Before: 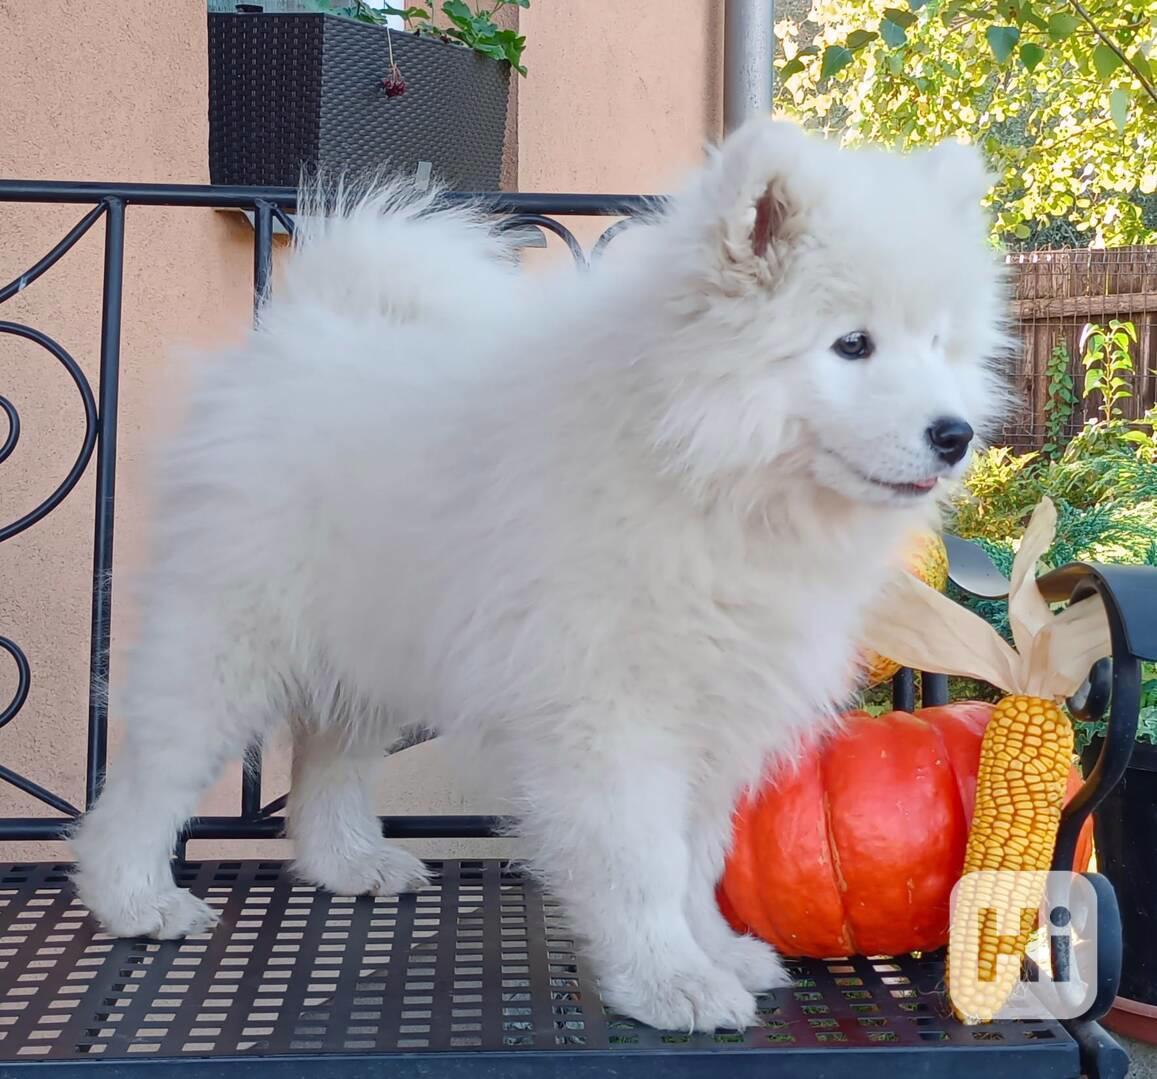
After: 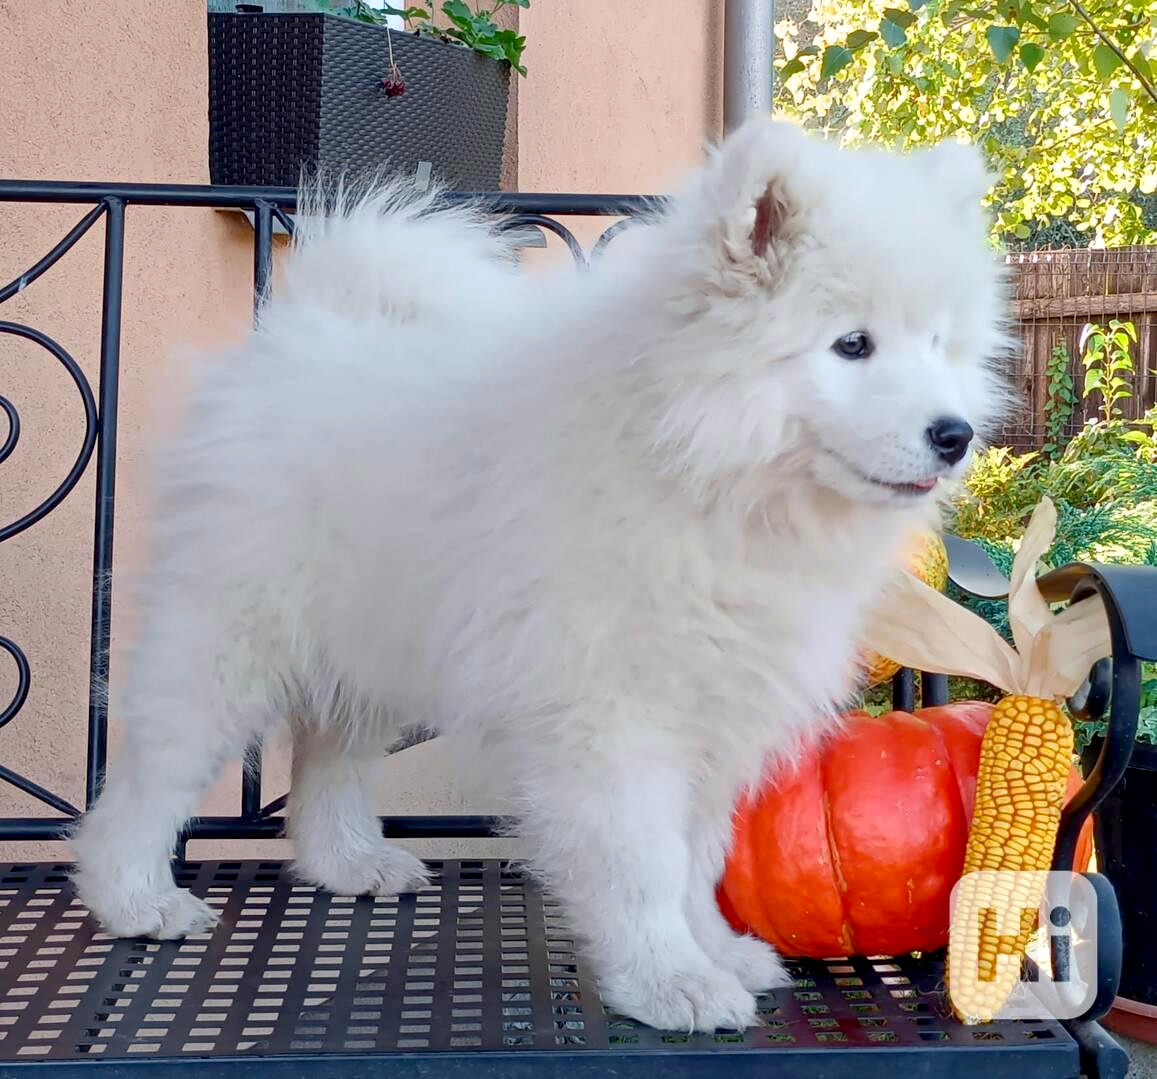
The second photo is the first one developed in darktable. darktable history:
exposure: black level correction 0.009, exposure 0.106 EV, compensate exposure bias true, compensate highlight preservation false
